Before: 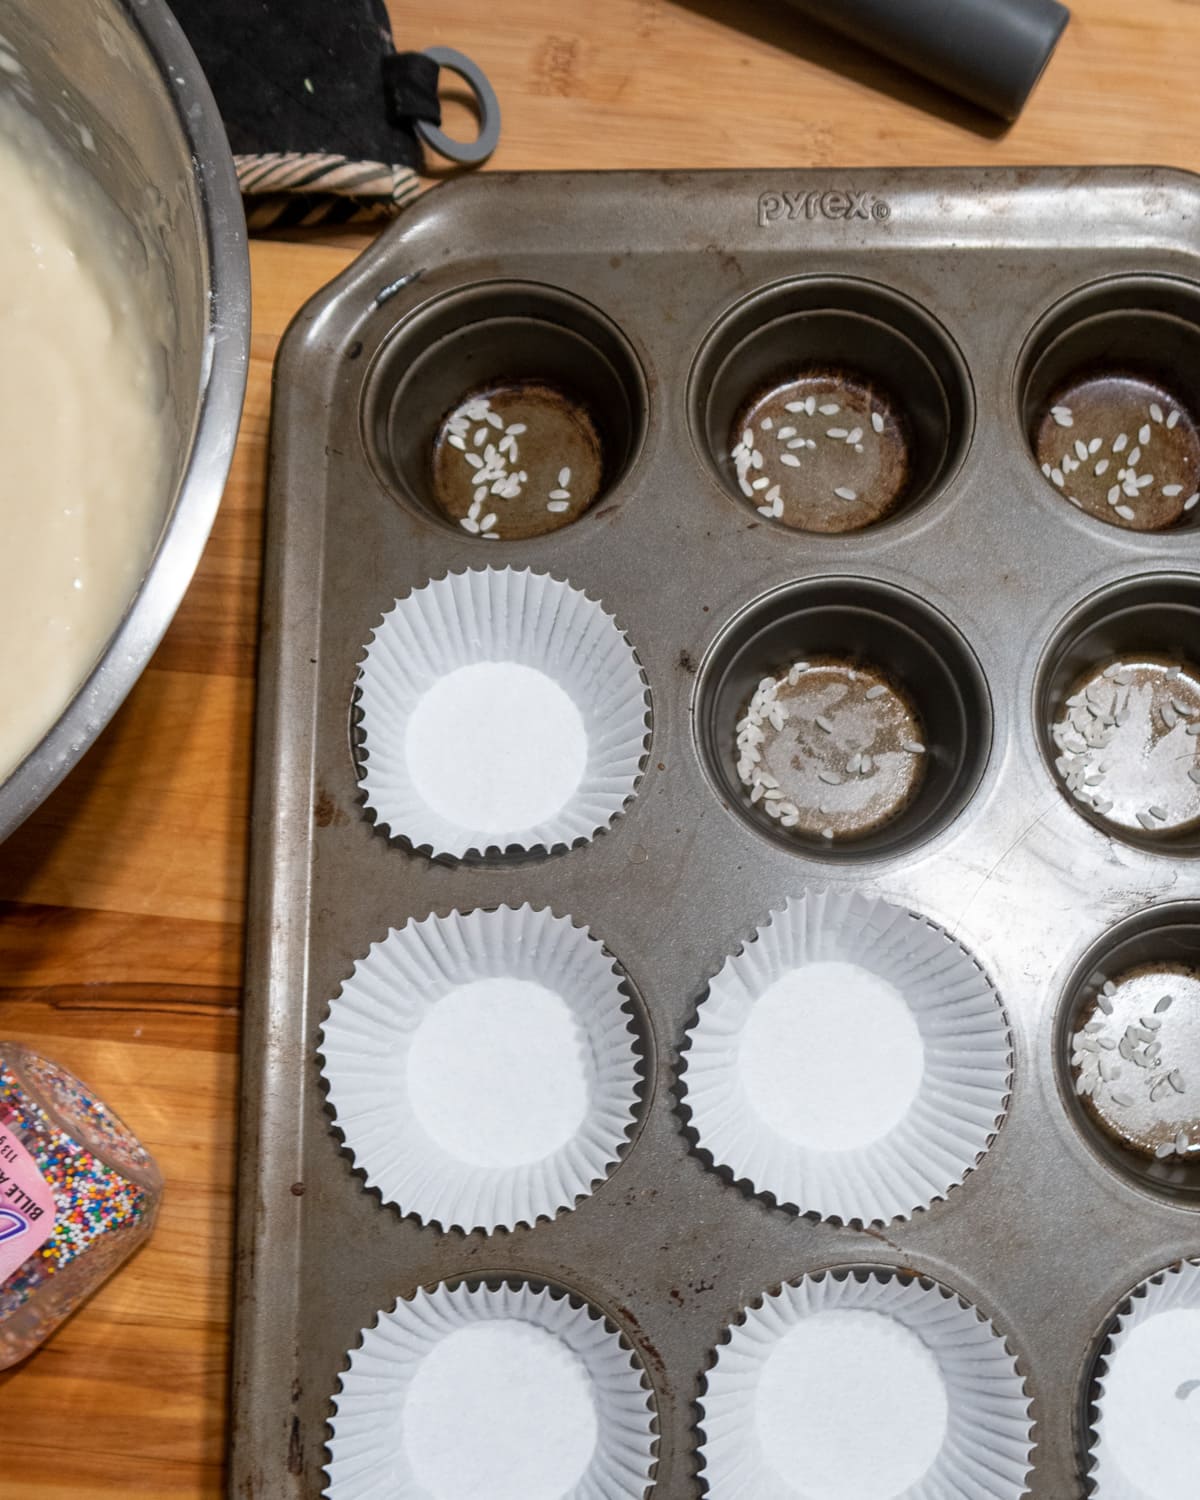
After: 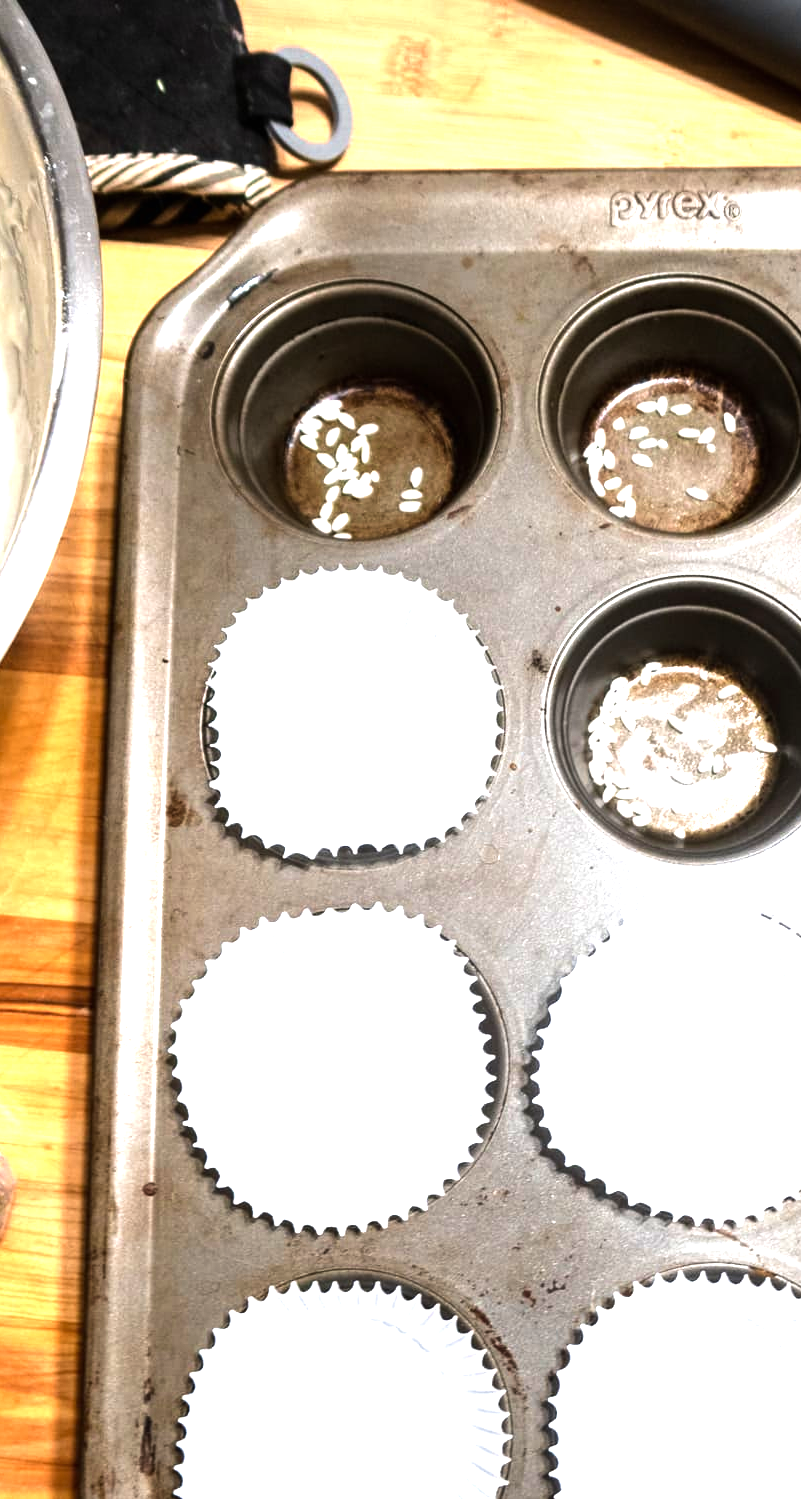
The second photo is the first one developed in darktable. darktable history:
crop and rotate: left 12.399%, right 20.784%
velvia: strength 15.47%
exposure: black level correction 0, exposure 1.001 EV, compensate exposure bias true, compensate highlight preservation false
tone equalizer: -8 EV -1.1 EV, -7 EV -1.03 EV, -6 EV -0.878 EV, -5 EV -0.592 EV, -3 EV 0.57 EV, -2 EV 0.861 EV, -1 EV 1 EV, +0 EV 1.05 EV, edges refinement/feathering 500, mask exposure compensation -1.57 EV, preserve details guided filter
